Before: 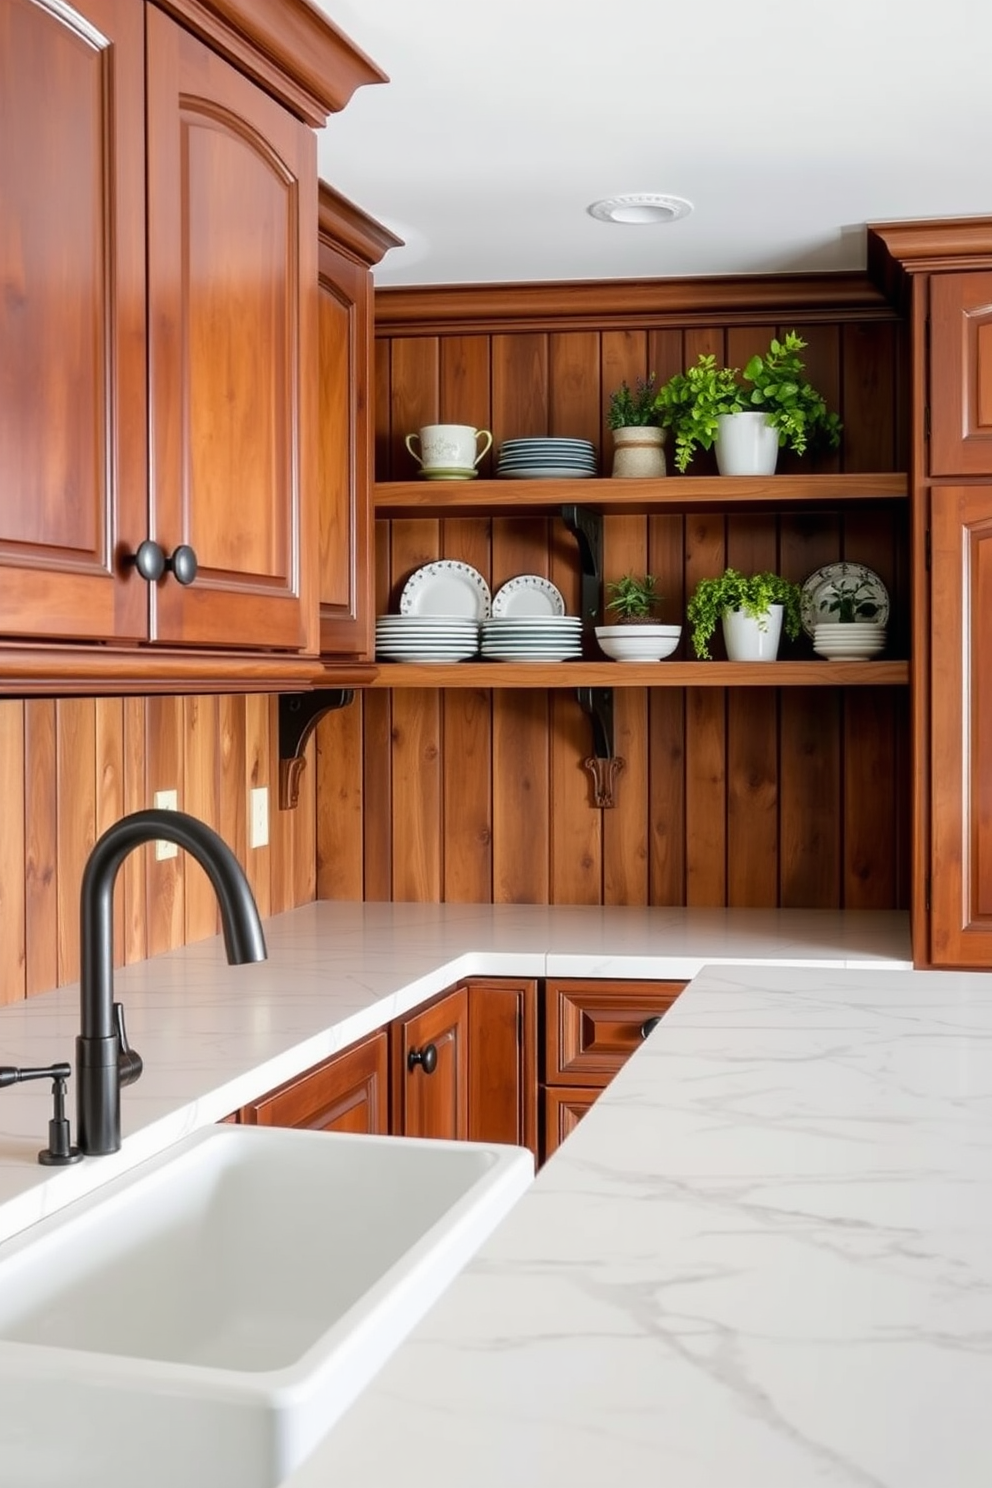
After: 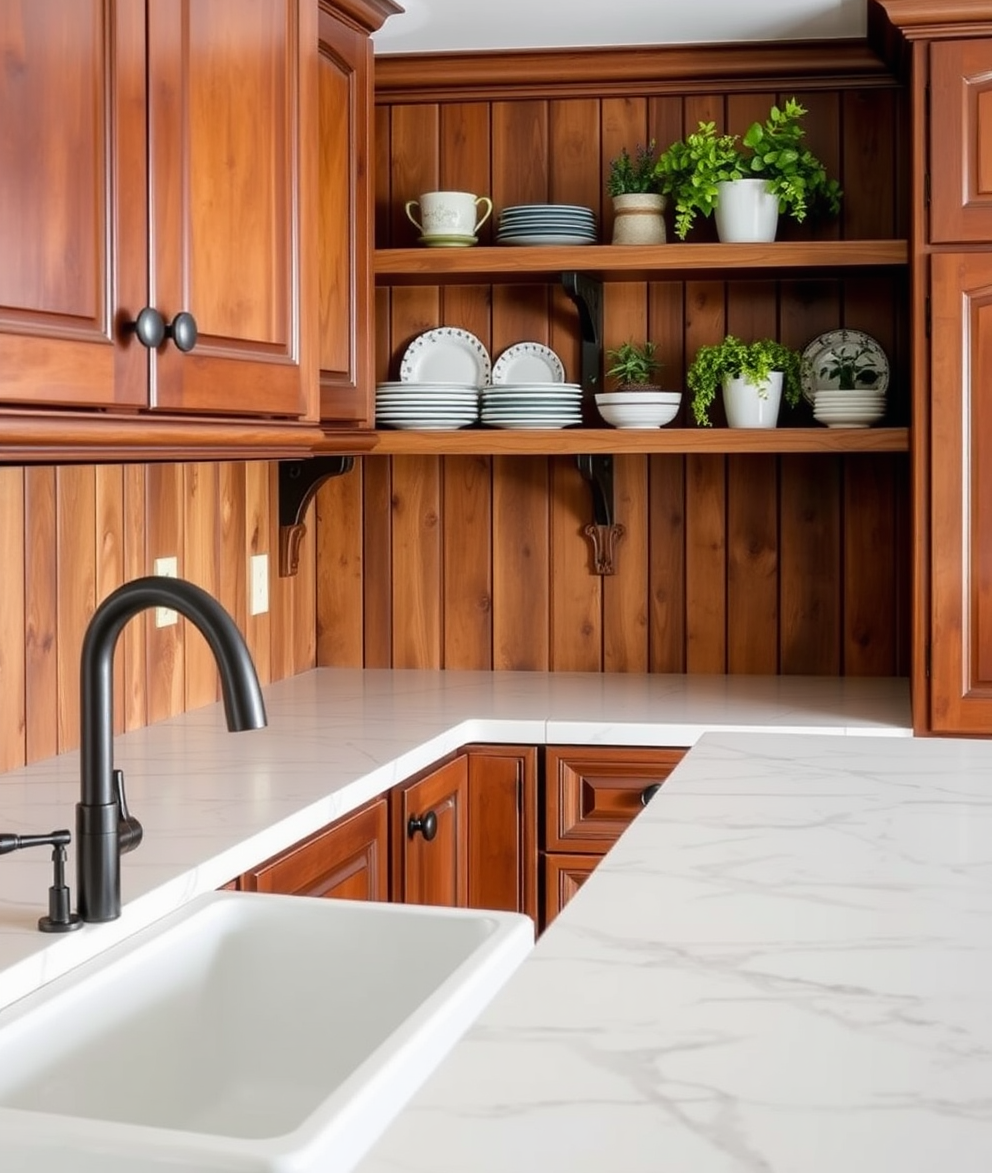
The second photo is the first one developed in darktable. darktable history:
crop and rotate: top 15.707%, bottom 5.45%
